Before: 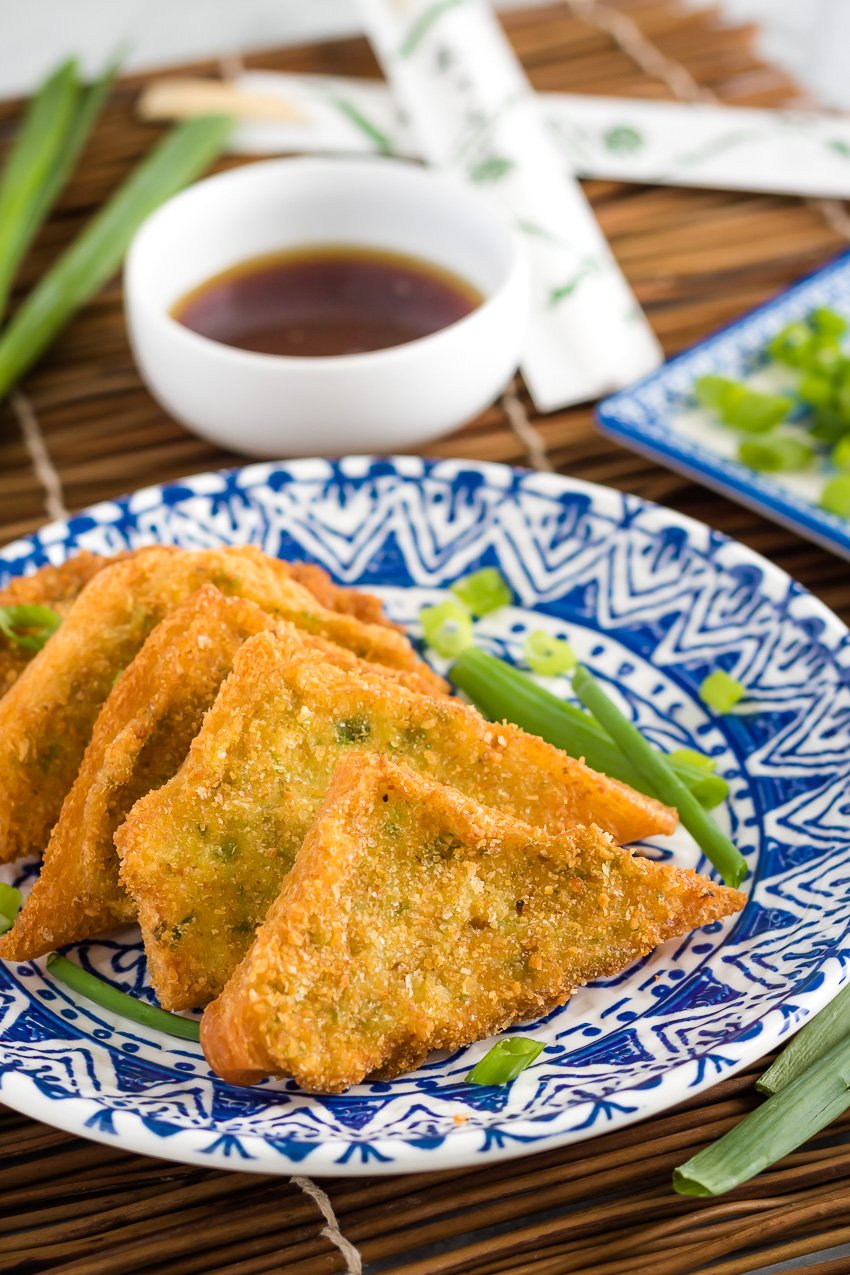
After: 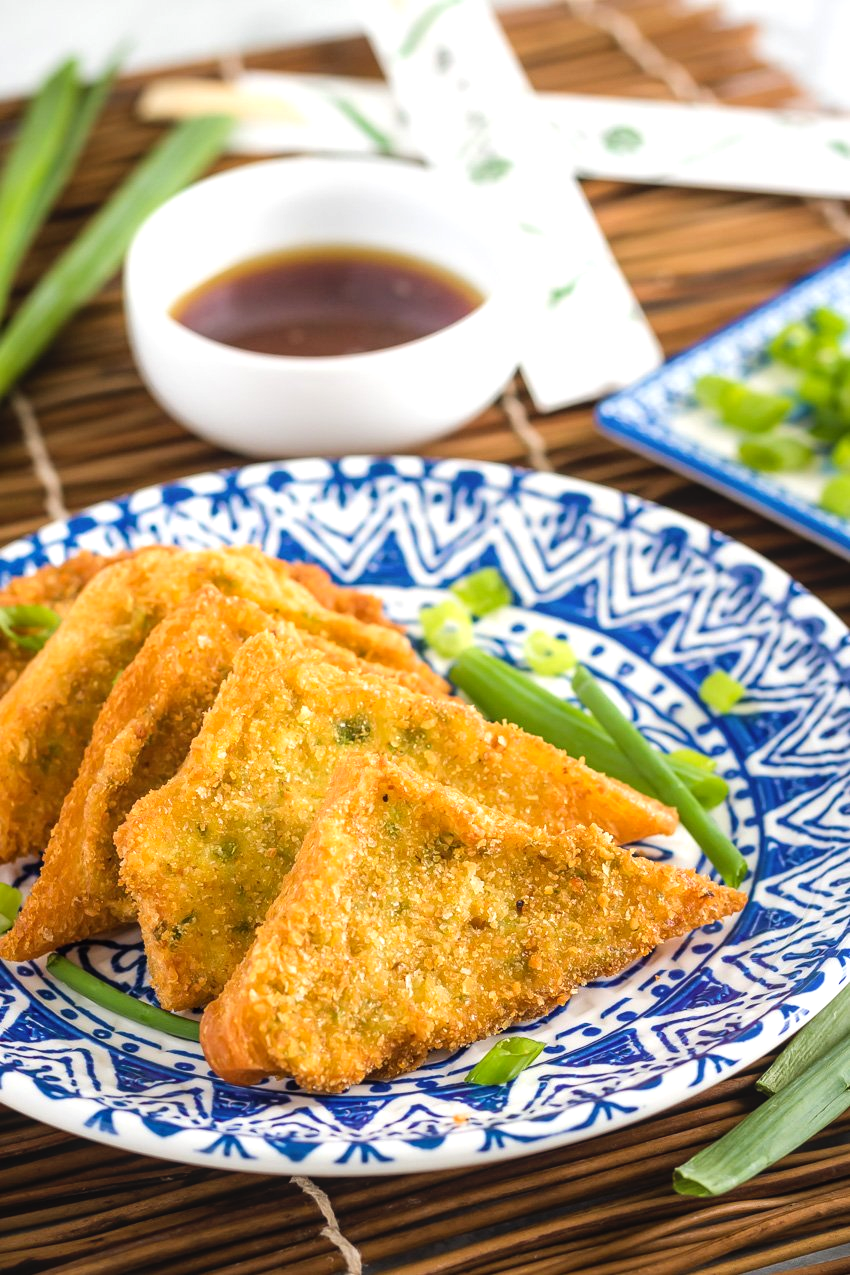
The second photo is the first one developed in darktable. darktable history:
base curve: curves: ch0 [(0, 0) (0.283, 0.295) (1, 1)]
local contrast: detail 109%
tone equalizer: -8 EV -0.401 EV, -7 EV -0.415 EV, -6 EV -0.325 EV, -5 EV -0.259 EV, -3 EV 0.239 EV, -2 EV 0.326 EV, -1 EV 0.384 EV, +0 EV 0.392 EV, mask exposure compensation -0.511 EV
